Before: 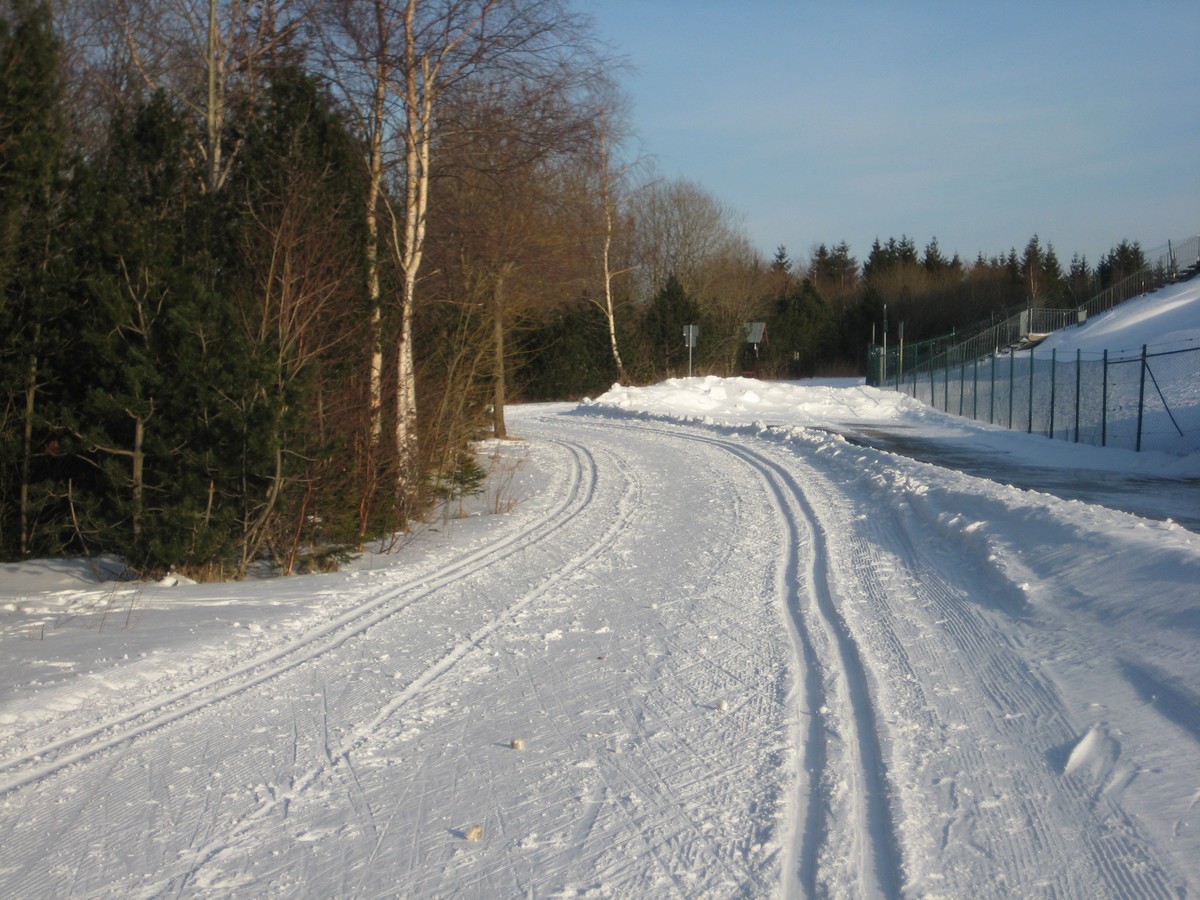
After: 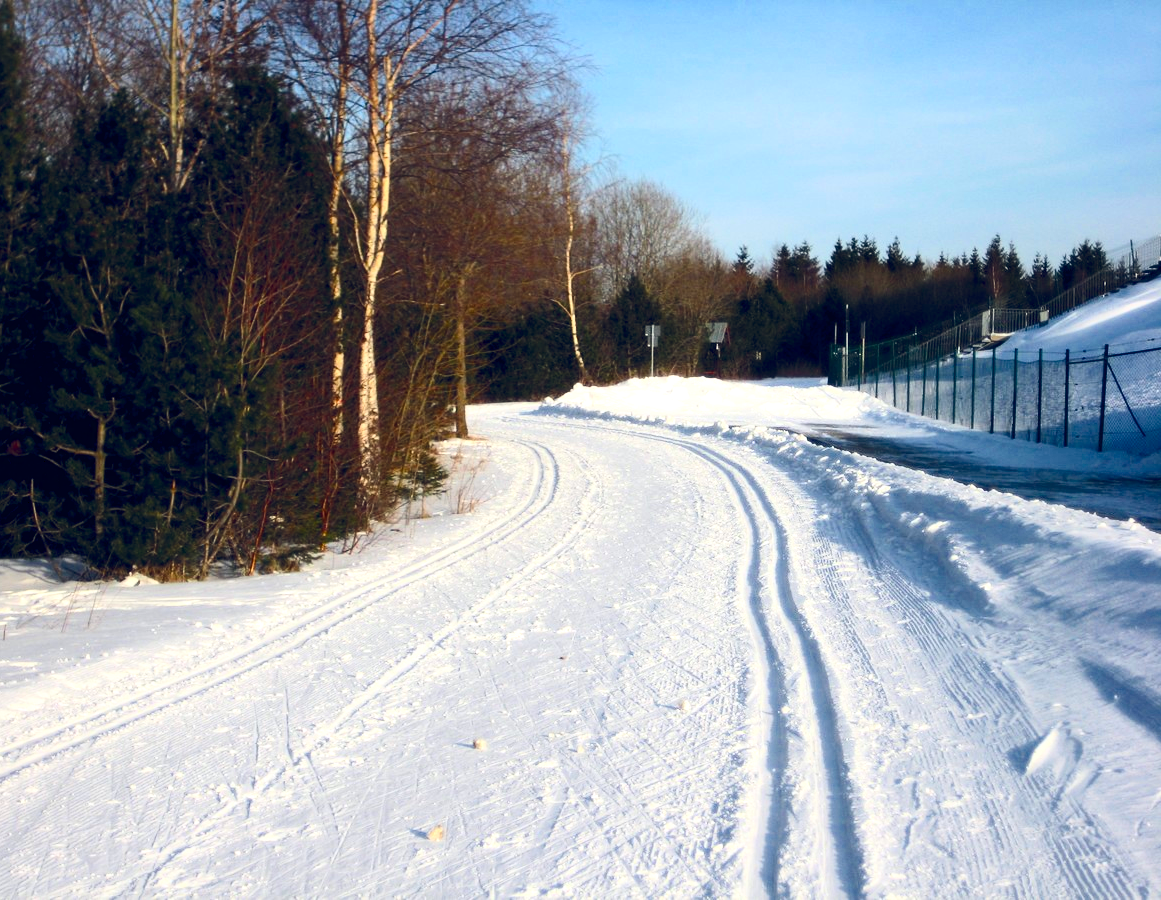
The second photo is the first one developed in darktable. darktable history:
color balance rgb: global offset › luminance -0.288%, global offset › chroma 0.312%, global offset › hue 261.18°, linear chroma grading › global chroma 14.416%, perceptual saturation grading › global saturation 19.716%, perceptual brilliance grading › global brilliance -0.841%, perceptual brilliance grading › highlights -1.787%, perceptual brilliance grading › mid-tones -1.643%, perceptual brilliance grading › shadows -1.276%, global vibrance -0.895%, saturation formula JzAzBz (2021)
crop and rotate: left 3.223%
exposure: black level correction 0, exposure 0.691 EV, compensate highlight preservation false
contrast brightness saturation: contrast 0.291
